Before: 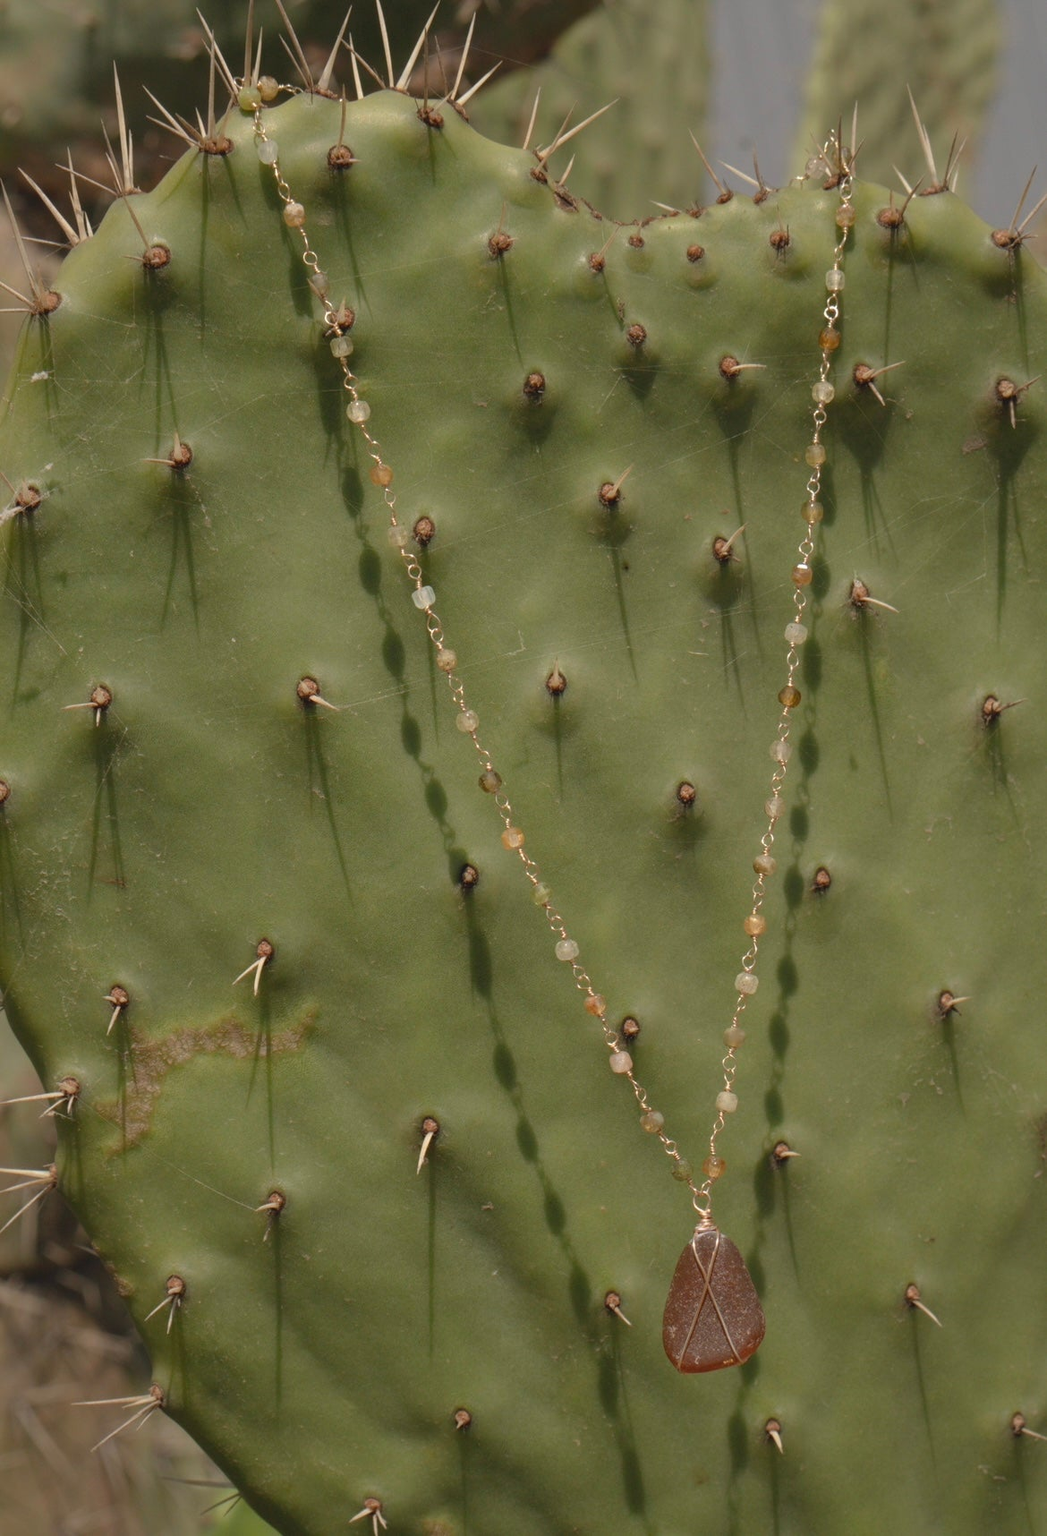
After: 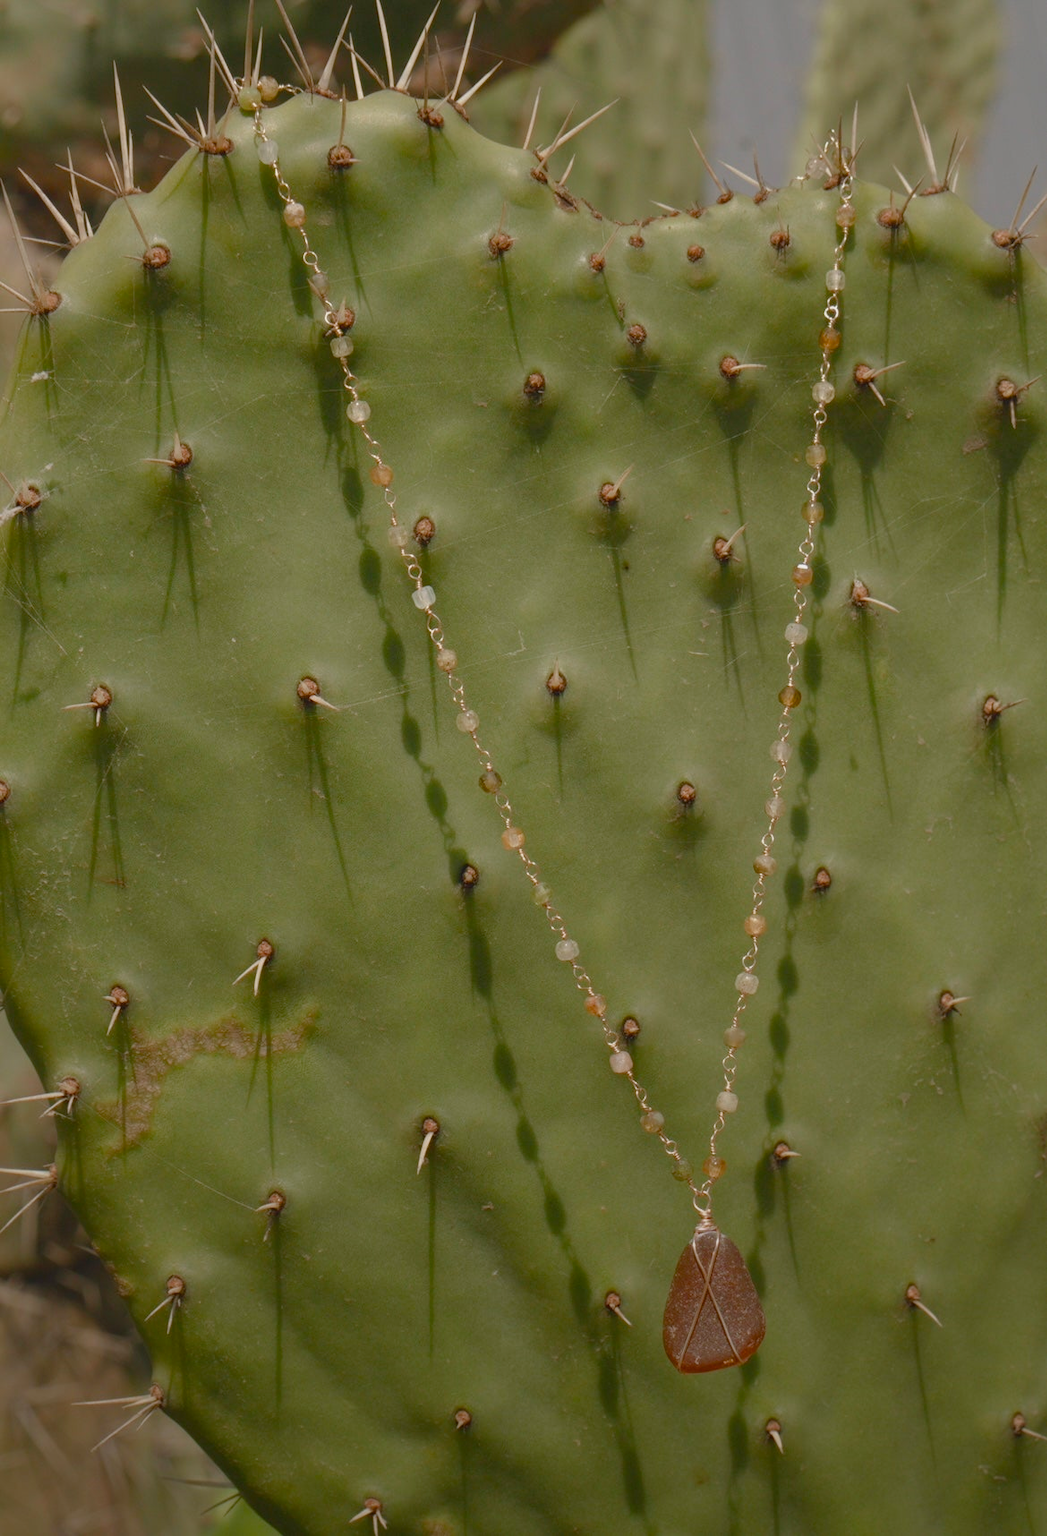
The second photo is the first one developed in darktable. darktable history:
color balance rgb: shadows lift › chroma 1%, shadows lift › hue 113°, highlights gain › chroma 0.2%, highlights gain › hue 333°, perceptual saturation grading › global saturation 20%, perceptual saturation grading › highlights -50%, perceptual saturation grading › shadows 25%, contrast -10%
graduated density: rotation -180°, offset 27.42
